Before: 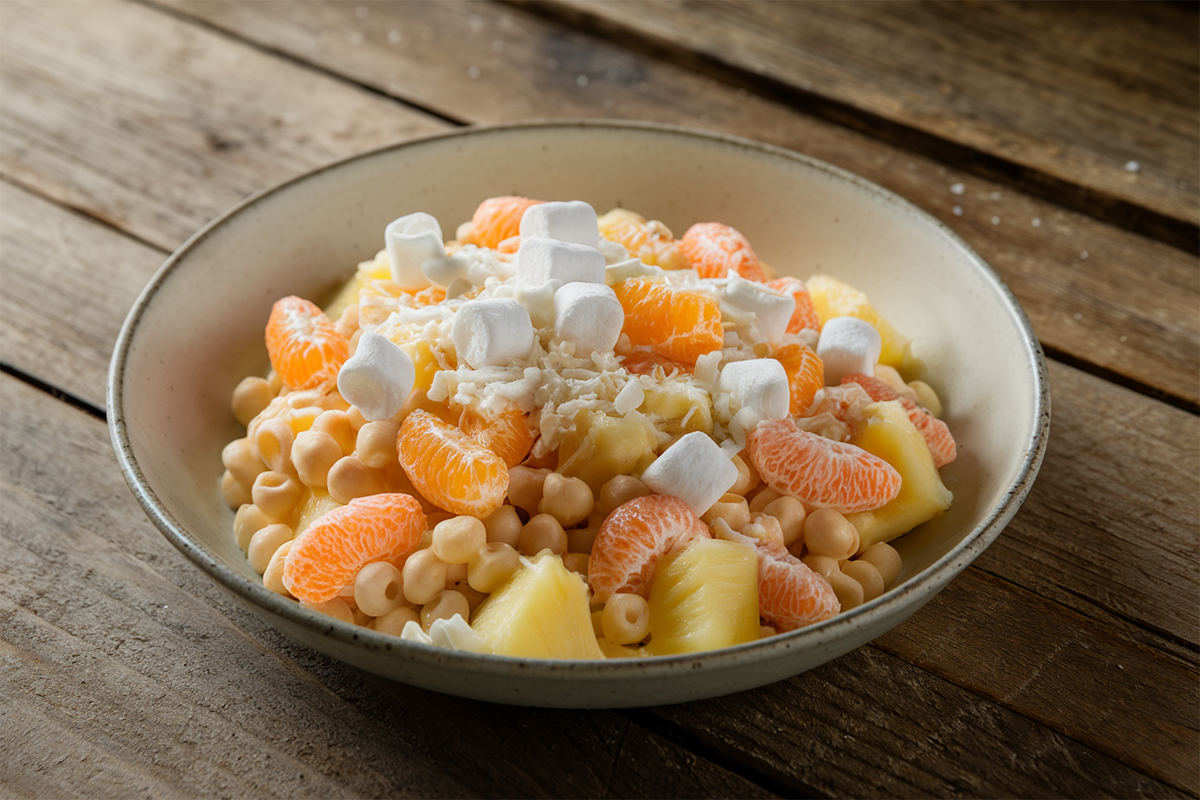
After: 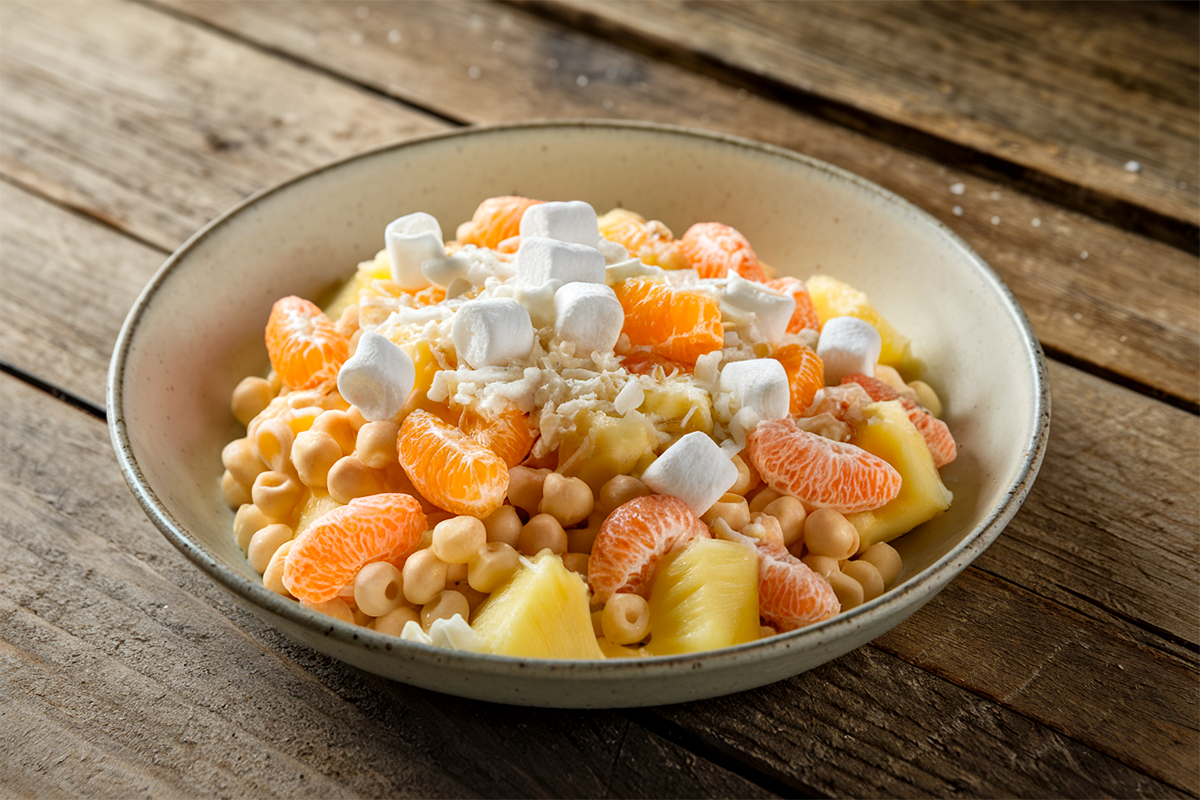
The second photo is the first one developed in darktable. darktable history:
local contrast: mode bilateral grid, contrast 21, coarseness 20, detail 150%, midtone range 0.2
contrast brightness saturation: brightness 0.091, saturation 0.19
